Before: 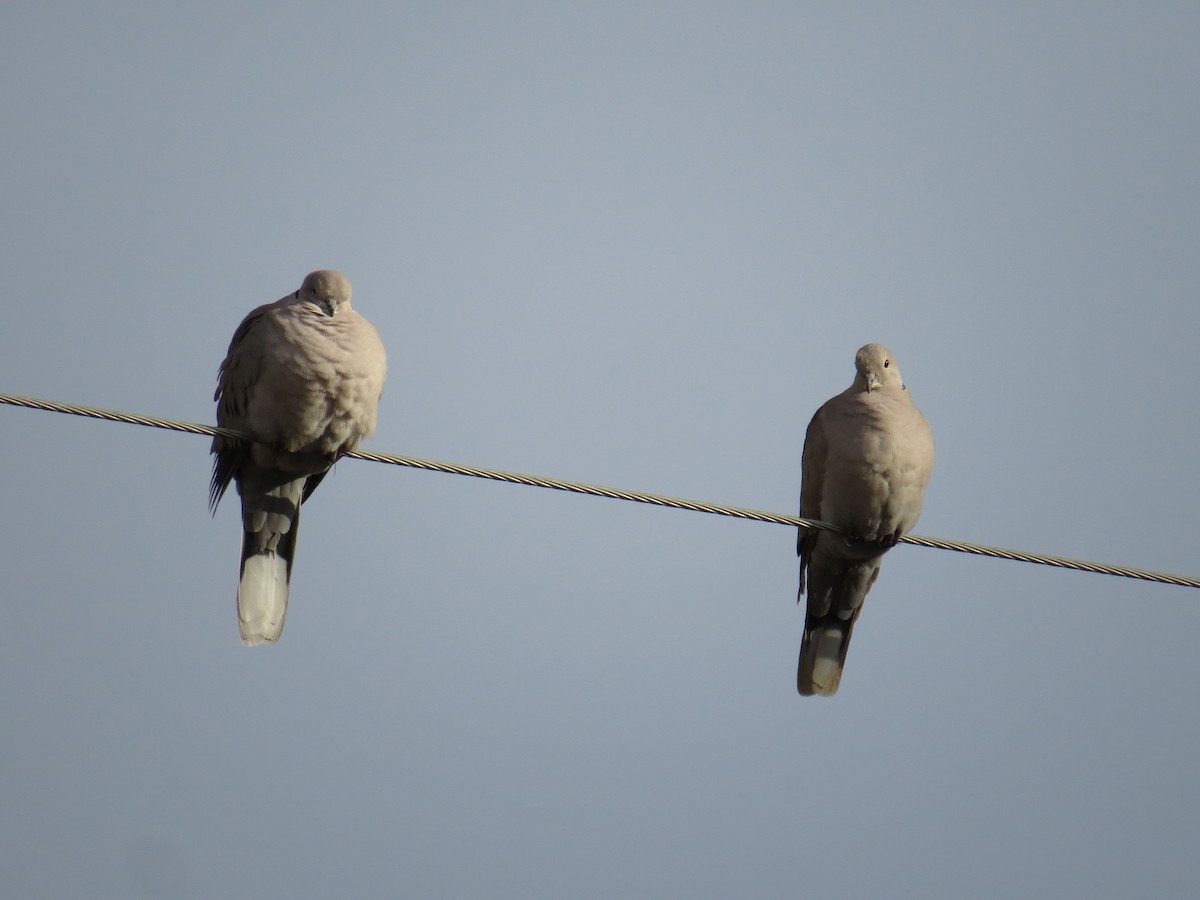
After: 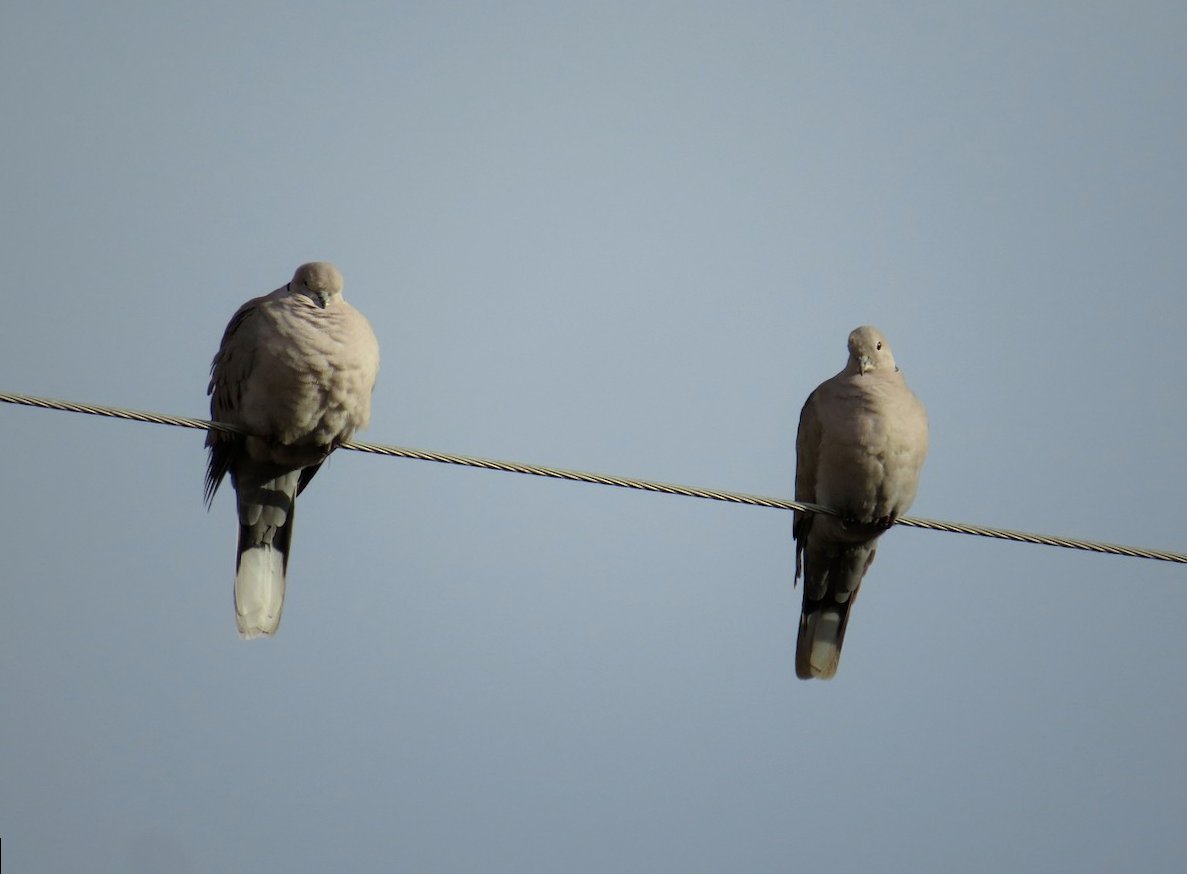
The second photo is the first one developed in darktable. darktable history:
rotate and perspective: rotation -1°, crop left 0.011, crop right 0.989, crop top 0.025, crop bottom 0.975
white balance: red 0.978, blue 0.999
tone equalizer: on, module defaults
